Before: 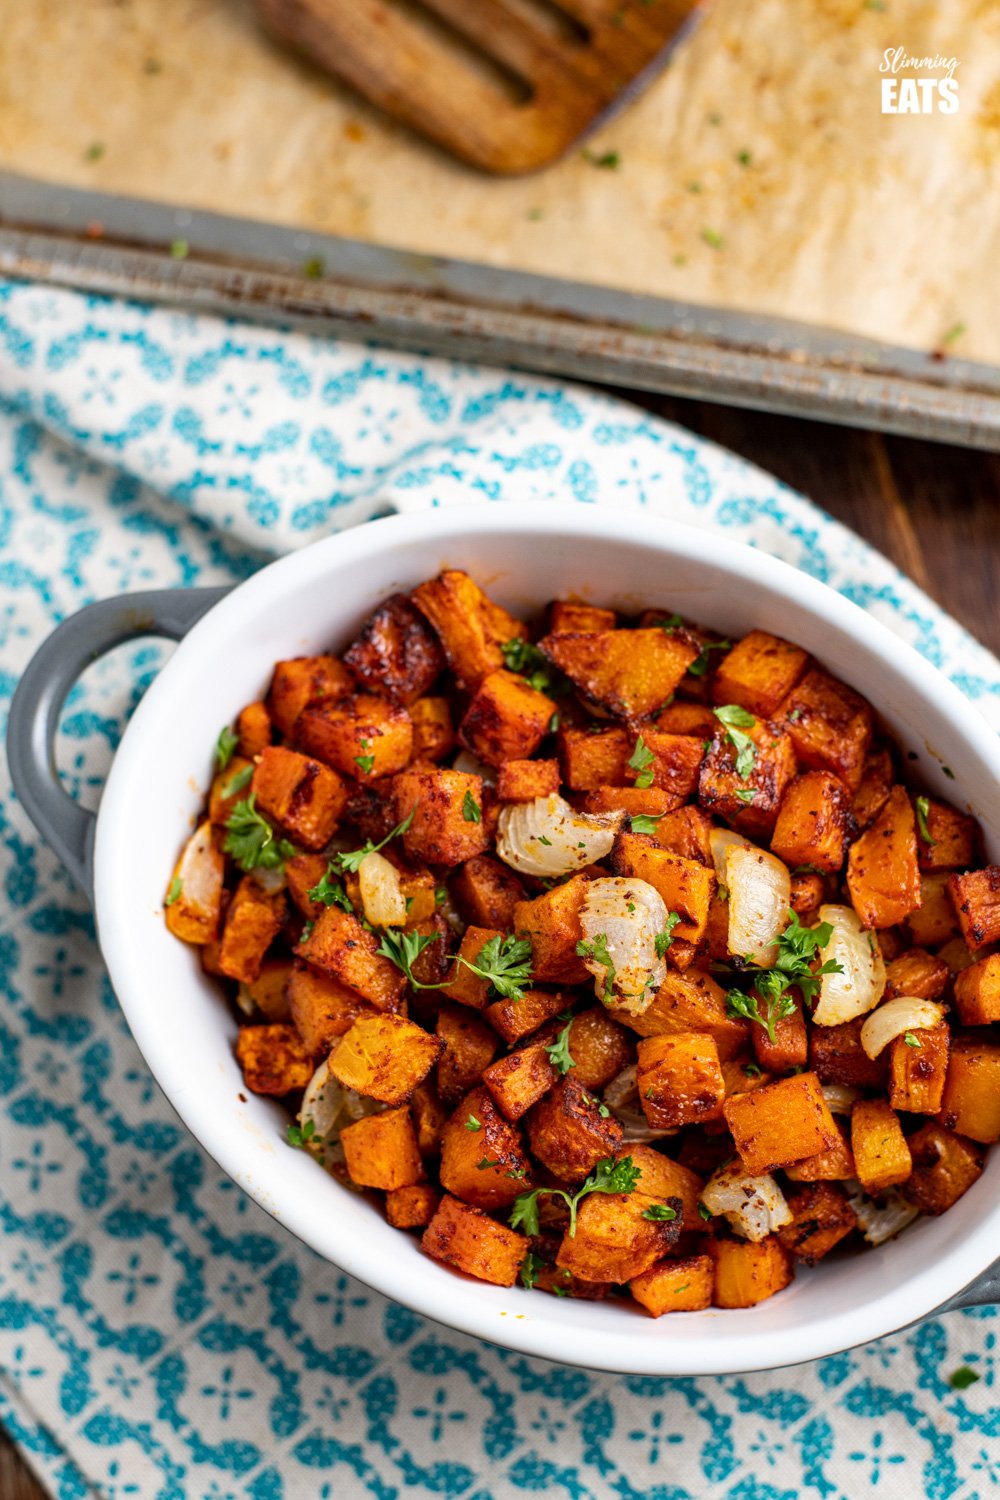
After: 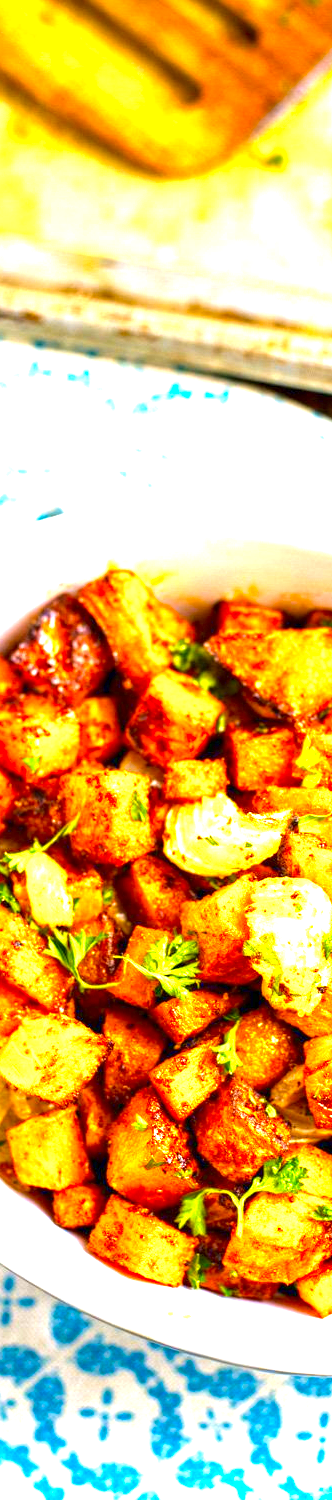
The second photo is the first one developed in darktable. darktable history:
exposure: exposure 2.25 EV, compensate highlight preservation false
velvia: on, module defaults
crop: left 33.36%, right 33.36%
color contrast: green-magenta contrast 1.12, blue-yellow contrast 1.95, unbound 0
